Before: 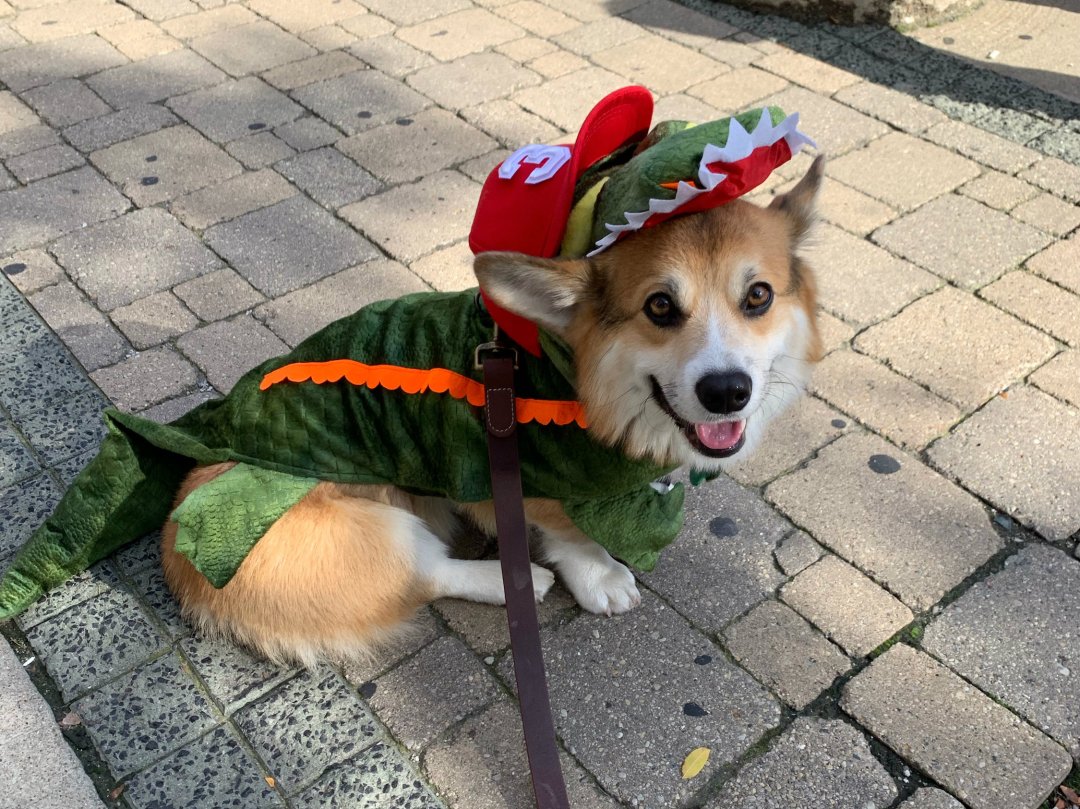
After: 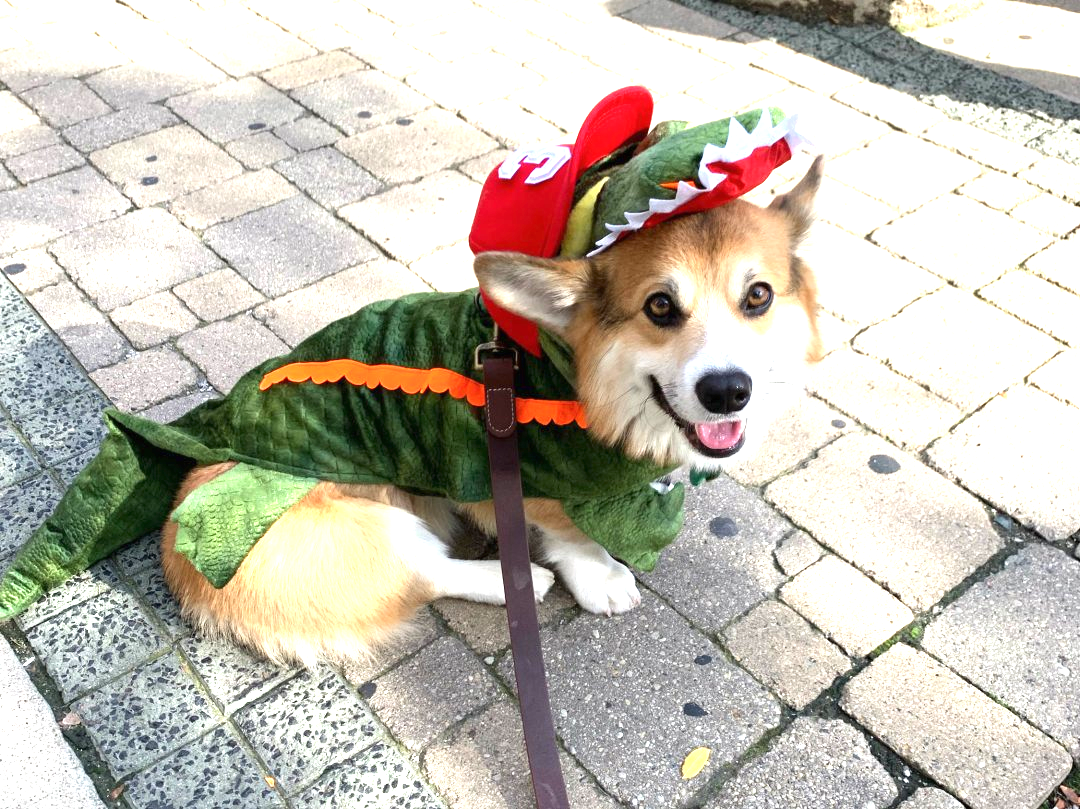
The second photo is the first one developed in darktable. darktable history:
exposure: black level correction 0, exposure 1.404 EV, compensate highlight preservation false
color calibration: illuminant same as pipeline (D50), adaptation XYZ, x 0.346, y 0.358, temperature 5019.03 K
